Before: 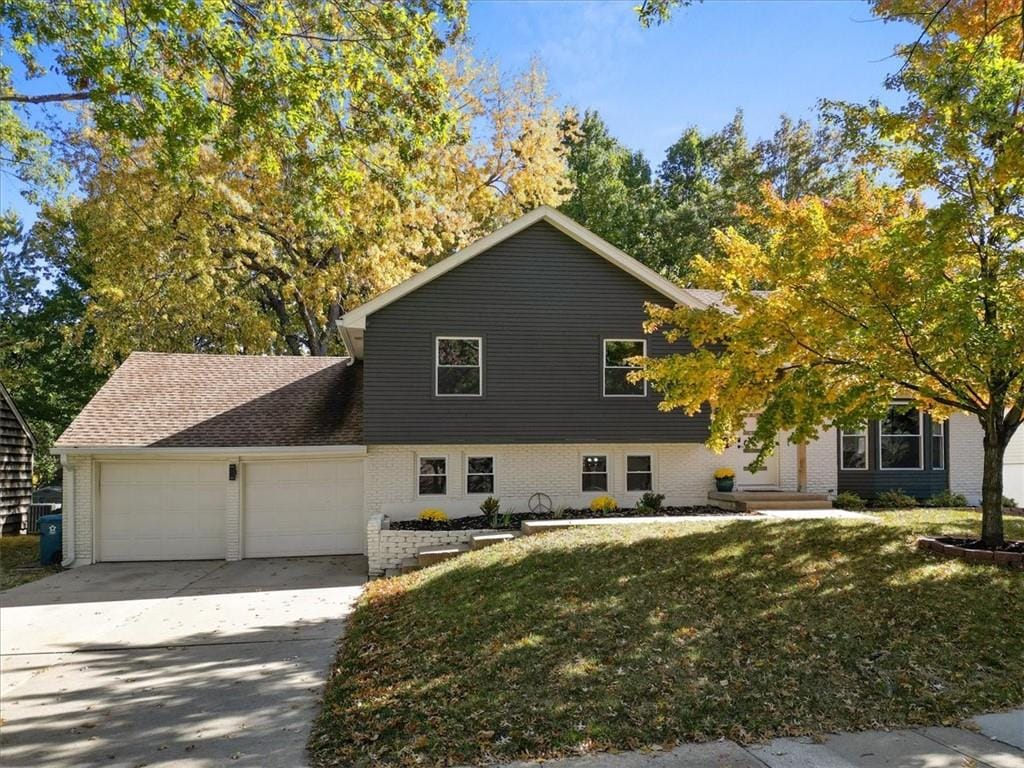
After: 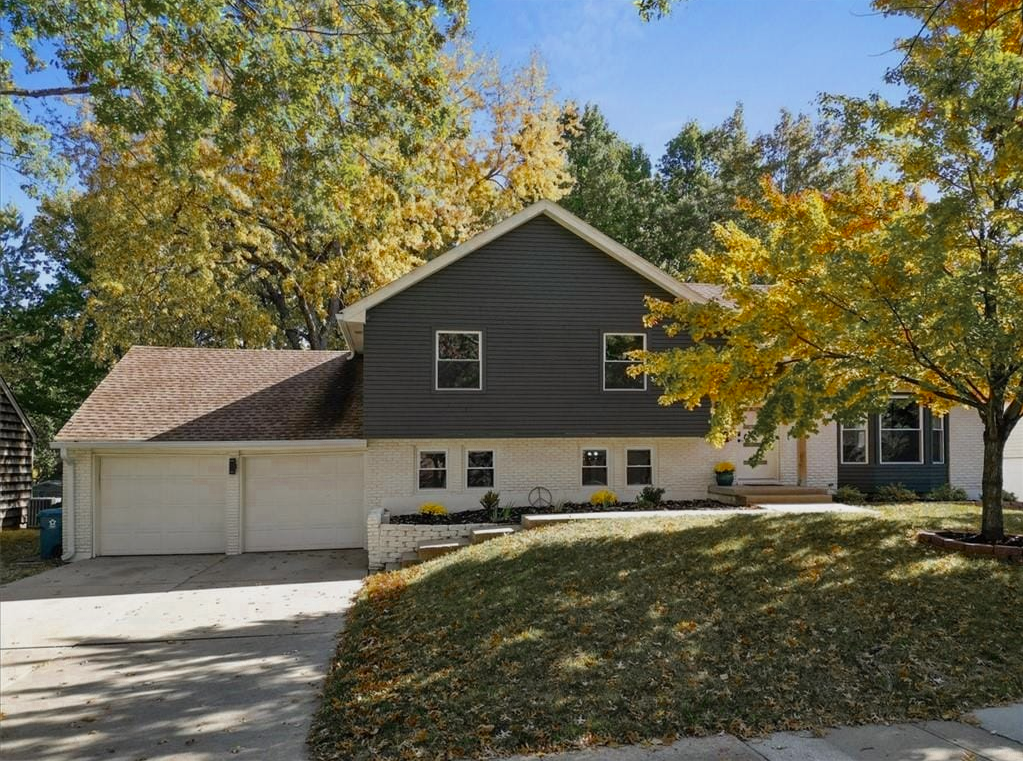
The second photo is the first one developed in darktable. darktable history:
crop: top 0.87%, right 0.034%
color zones: curves: ch0 [(0.11, 0.396) (0.195, 0.36) (0.25, 0.5) (0.303, 0.412) (0.357, 0.544) (0.75, 0.5) (0.967, 0.328)]; ch1 [(0, 0.468) (0.112, 0.512) (0.202, 0.6) (0.25, 0.5) (0.307, 0.352) (0.357, 0.544) (0.75, 0.5) (0.963, 0.524)]
exposure: exposure -0.252 EV, compensate highlight preservation false
